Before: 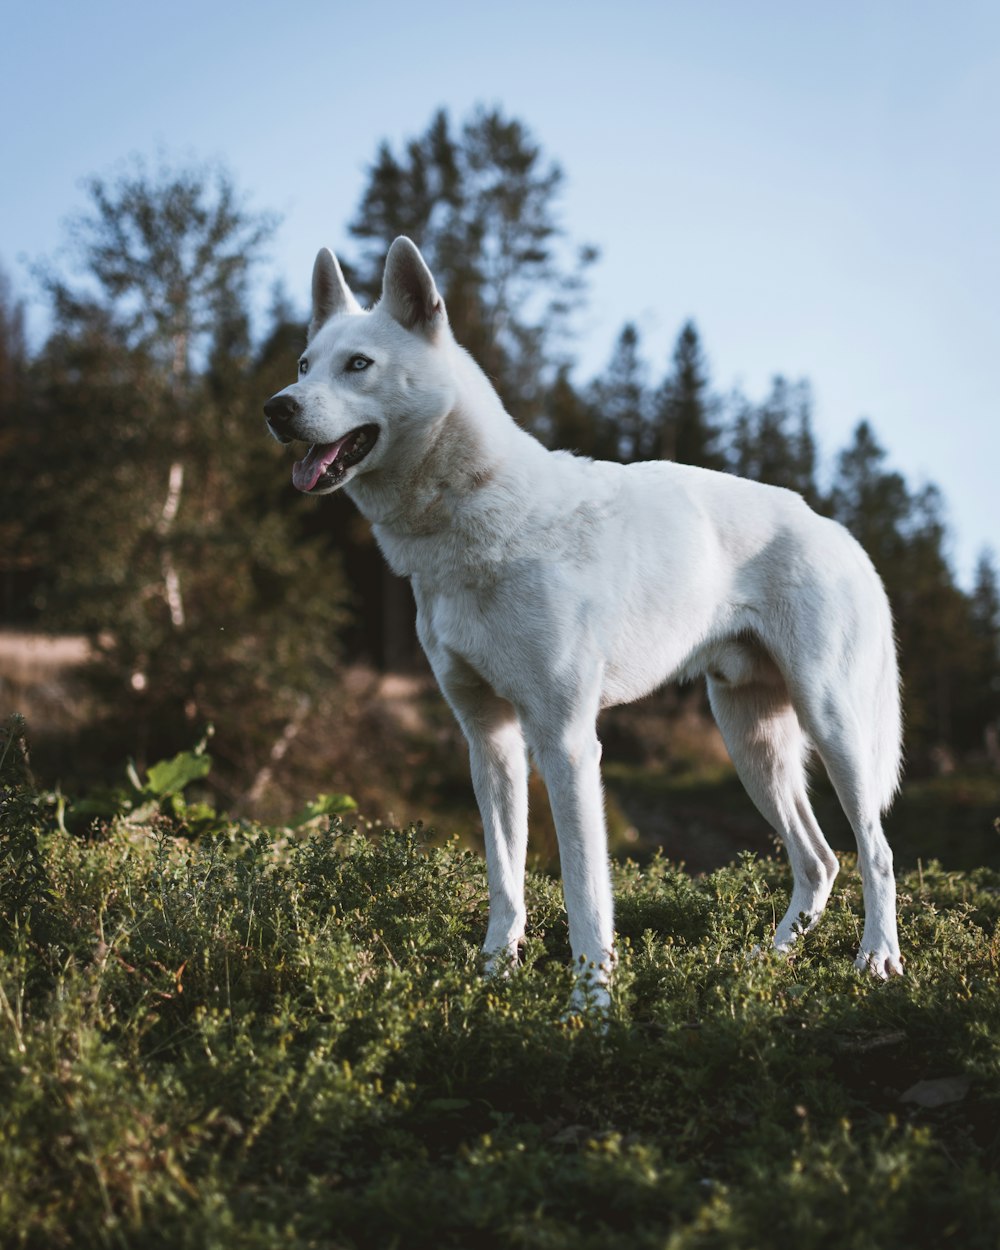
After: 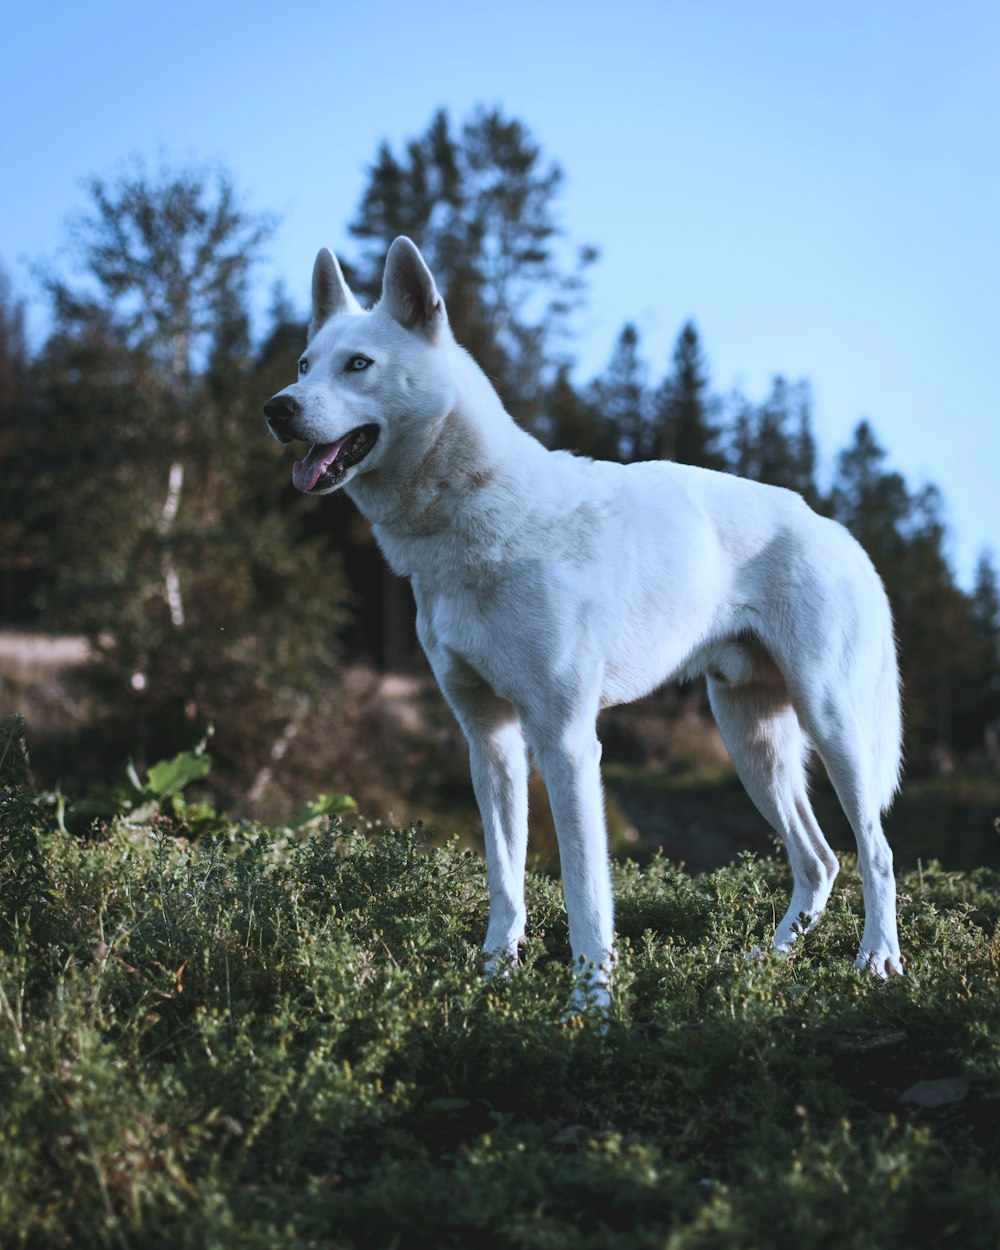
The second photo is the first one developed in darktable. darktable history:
color calibration: gray › normalize channels true, x 0.38, y 0.39, temperature 4075.63 K, gamut compression 0.027
